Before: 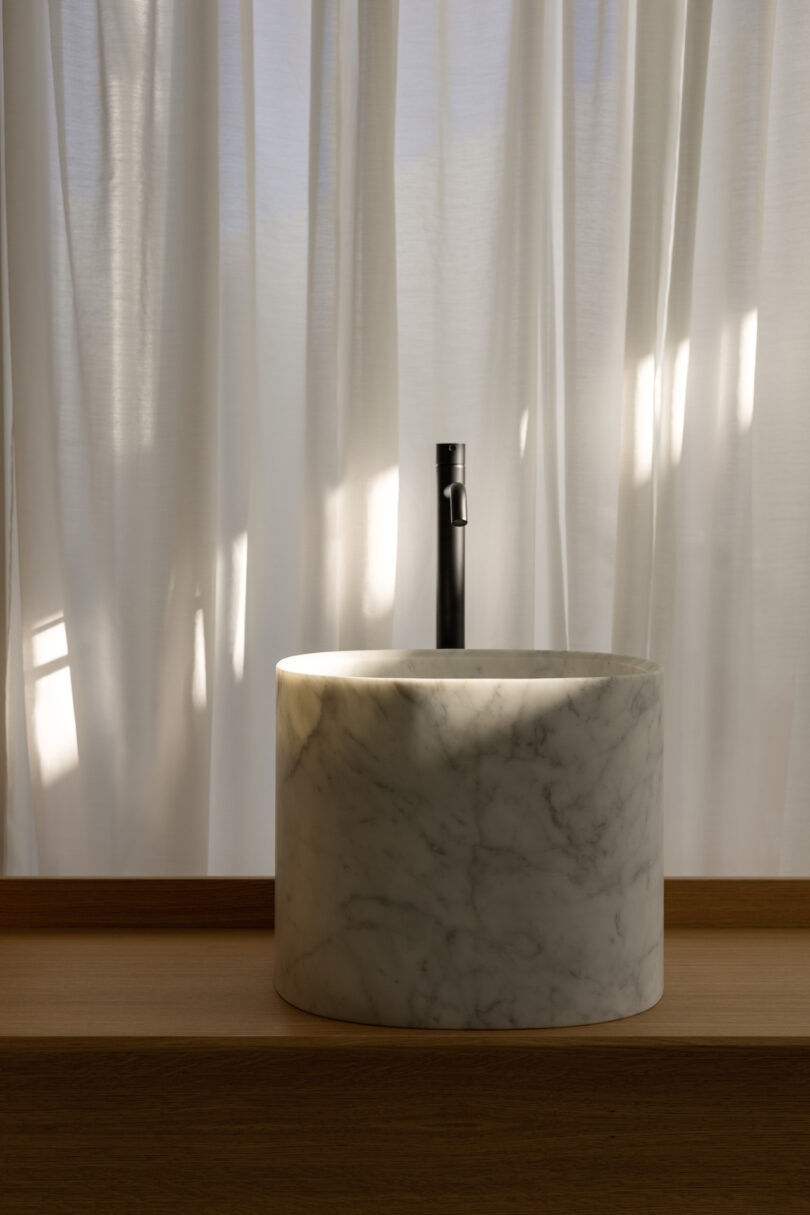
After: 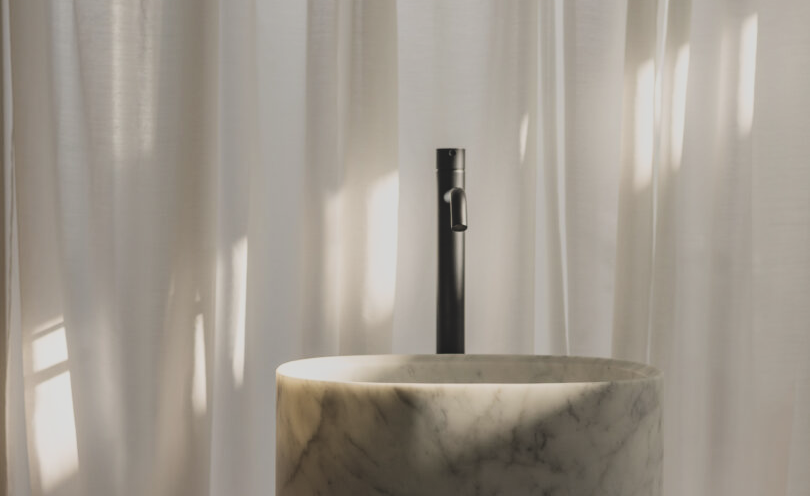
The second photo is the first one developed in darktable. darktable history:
exposure: black level correction -0.027, compensate exposure bias true, compensate highlight preservation false
crop and rotate: top 24.314%, bottom 34.782%
filmic rgb: black relative exposure -7.24 EV, white relative exposure 5.08 EV, hardness 3.19, color science v6 (2022)
local contrast: on, module defaults
